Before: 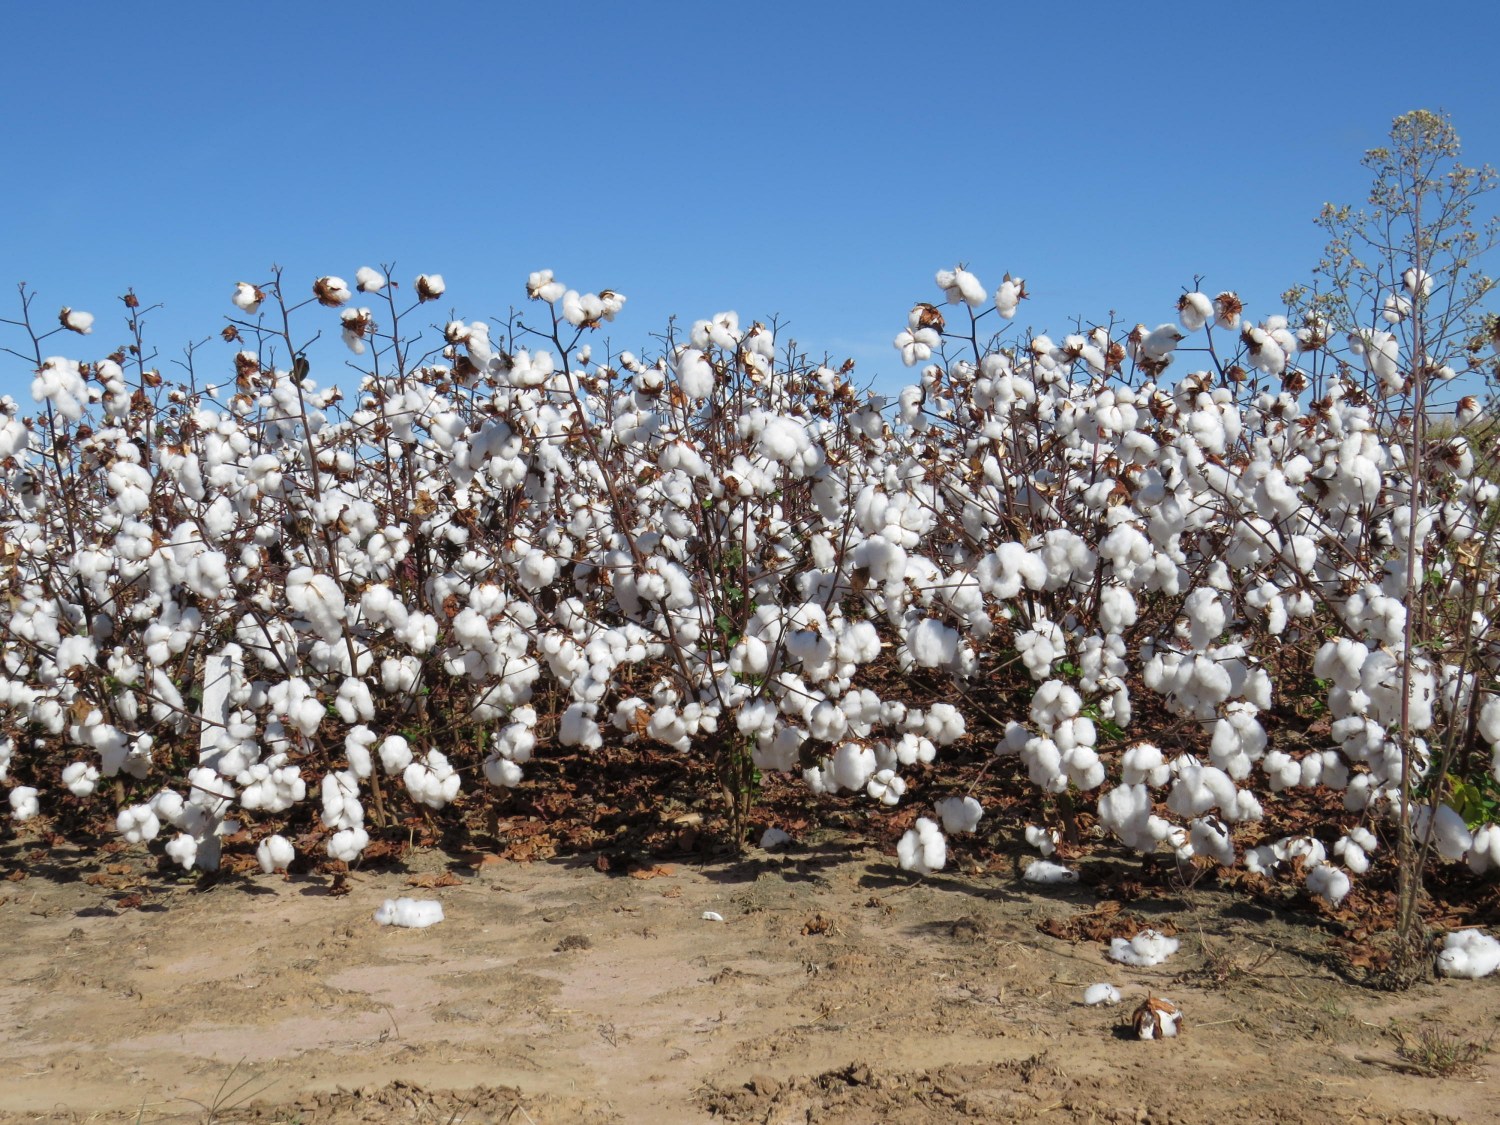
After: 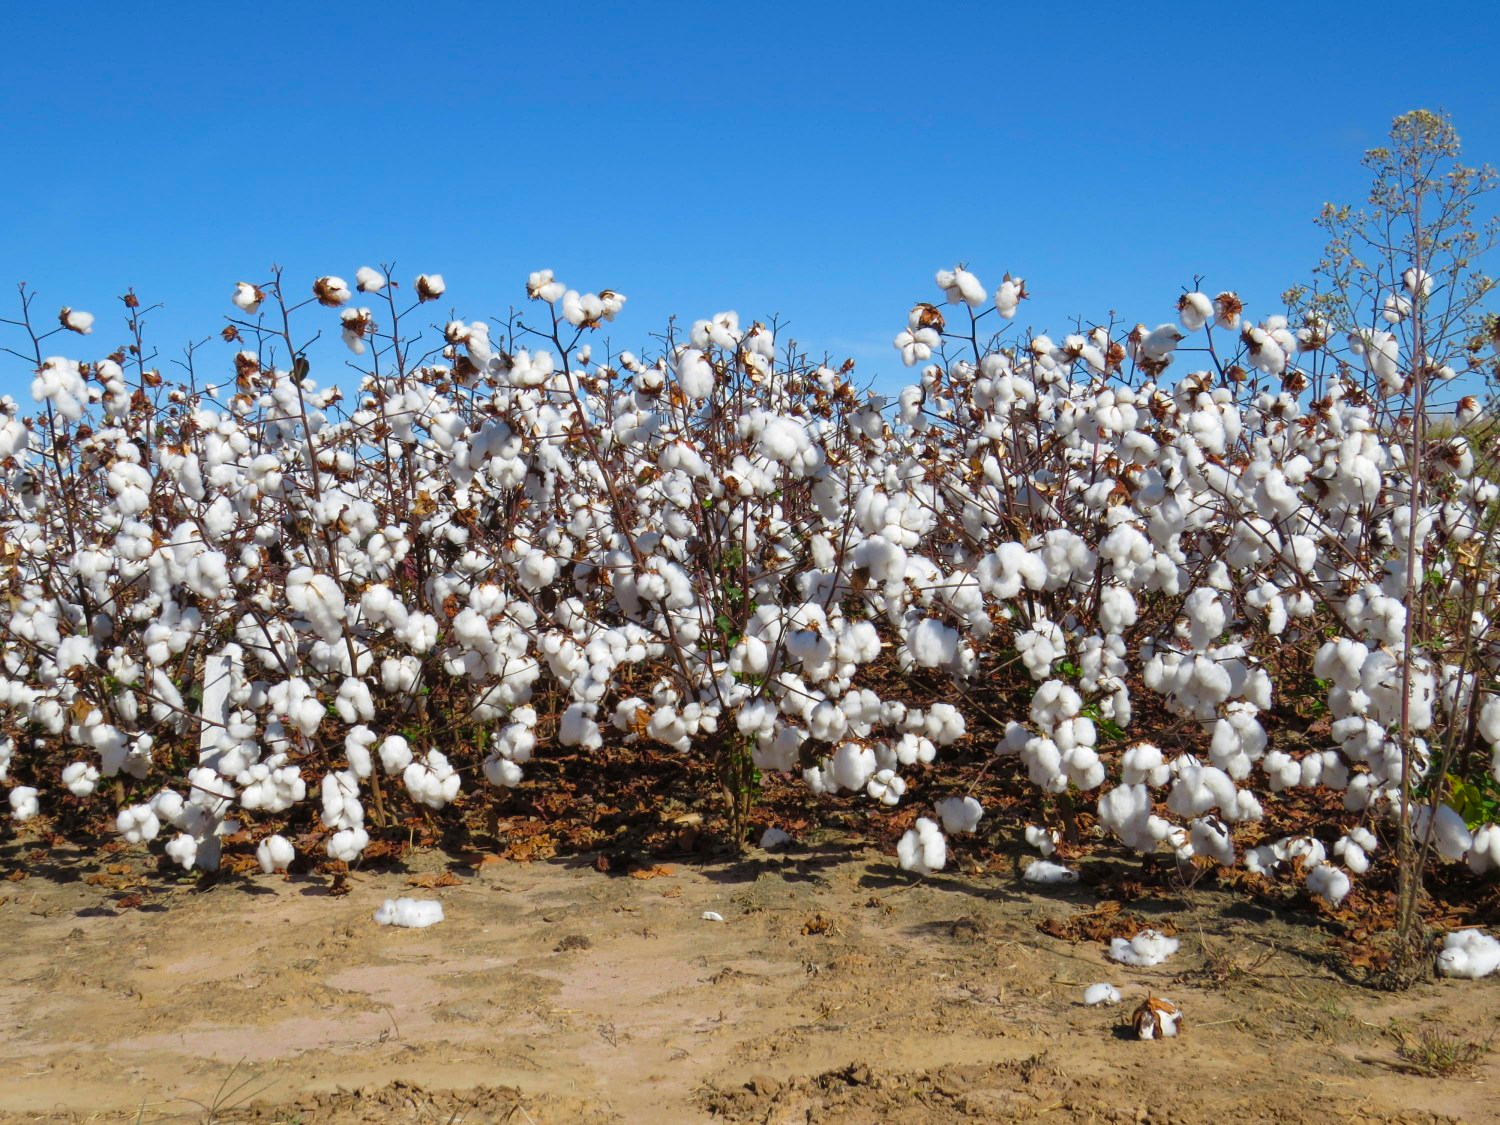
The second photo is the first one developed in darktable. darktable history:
color balance rgb: perceptual saturation grading › global saturation 25%, global vibrance 20%
rotate and perspective: crop left 0, crop top 0
